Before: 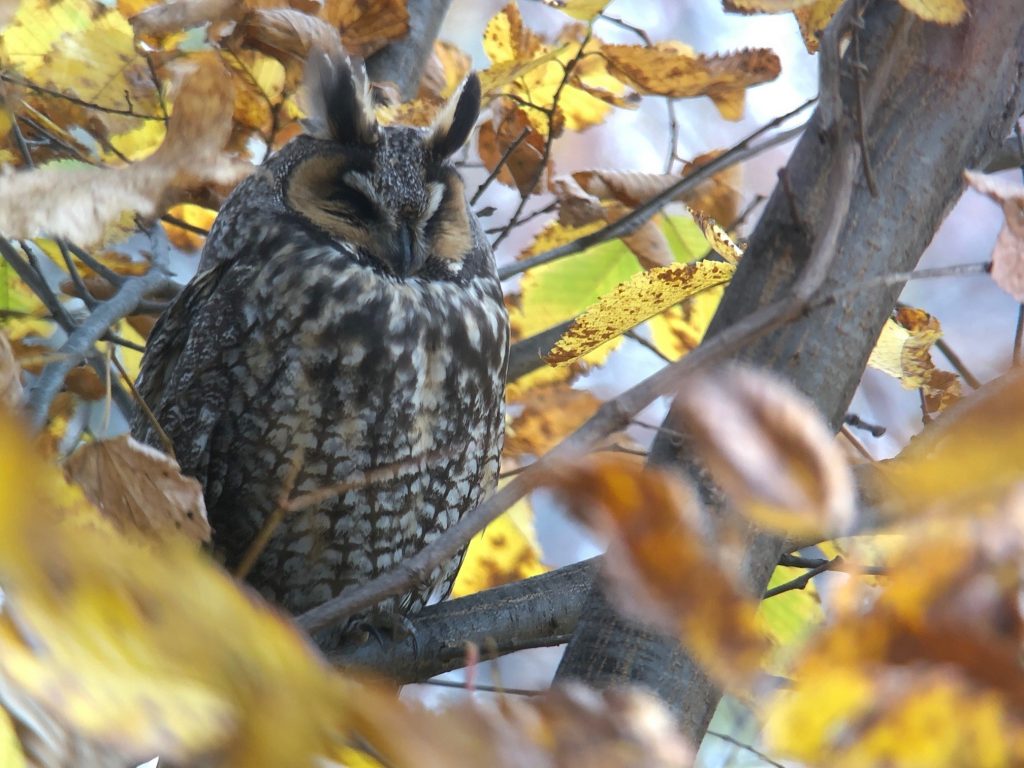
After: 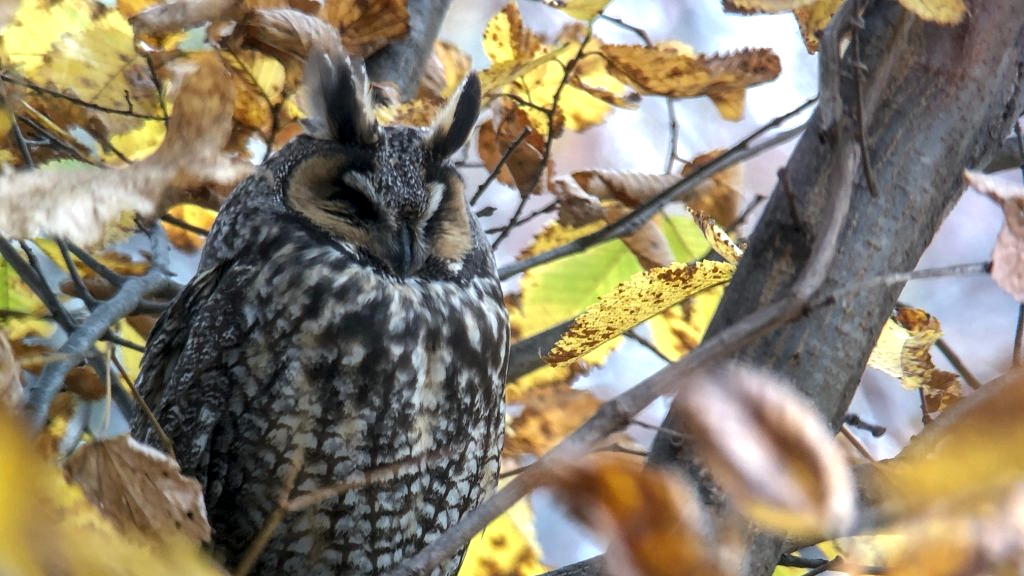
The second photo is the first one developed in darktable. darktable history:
crop: bottom 24.982%
local contrast: highlights 28%, detail 150%
